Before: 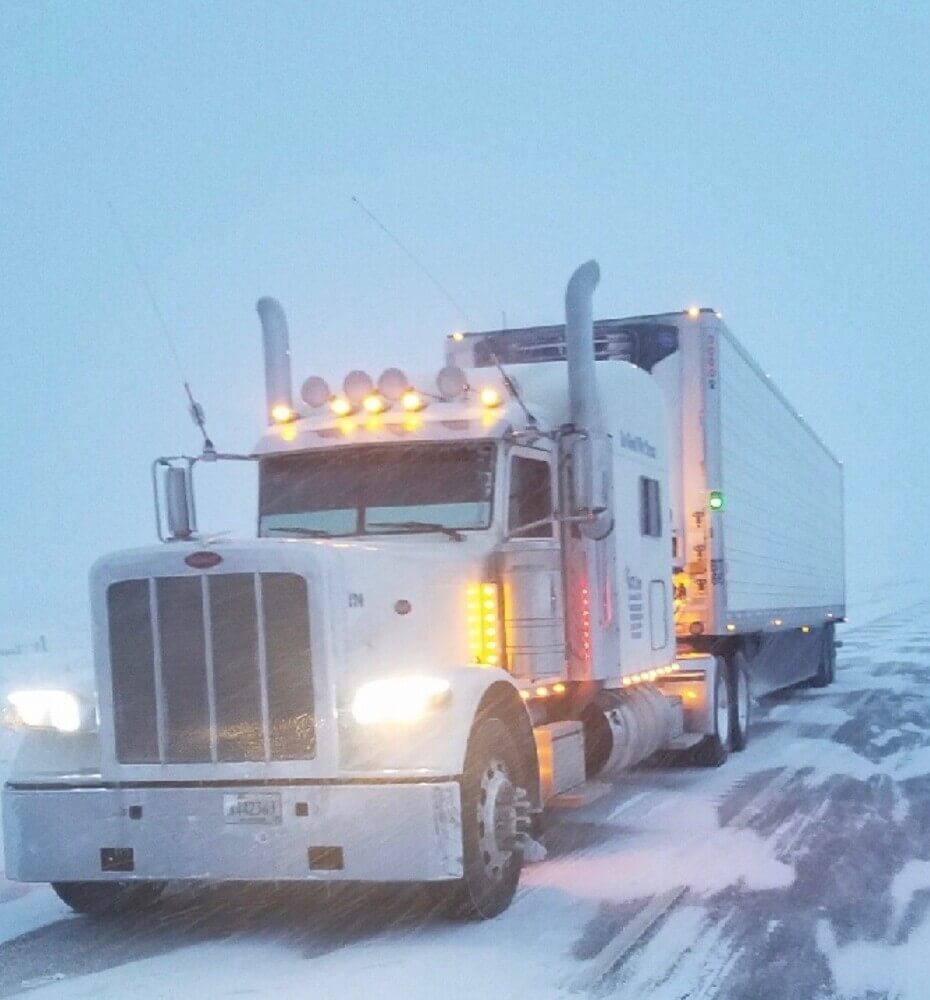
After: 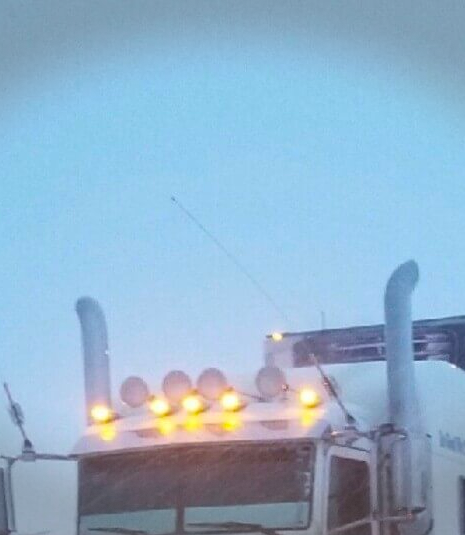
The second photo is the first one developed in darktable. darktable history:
shadows and highlights: shadows 4.1, highlights -17.6, soften with gaussian
exposure: black level correction 0.001, compensate highlight preservation false
crop: left 19.556%, right 30.401%, bottom 46.458%
vignetting: fall-off start 100%, brightness -0.406, saturation -0.3, width/height ratio 1.324, dithering 8-bit output, unbound false
color balance rgb: perceptual saturation grading › global saturation 20%, global vibrance 20%
